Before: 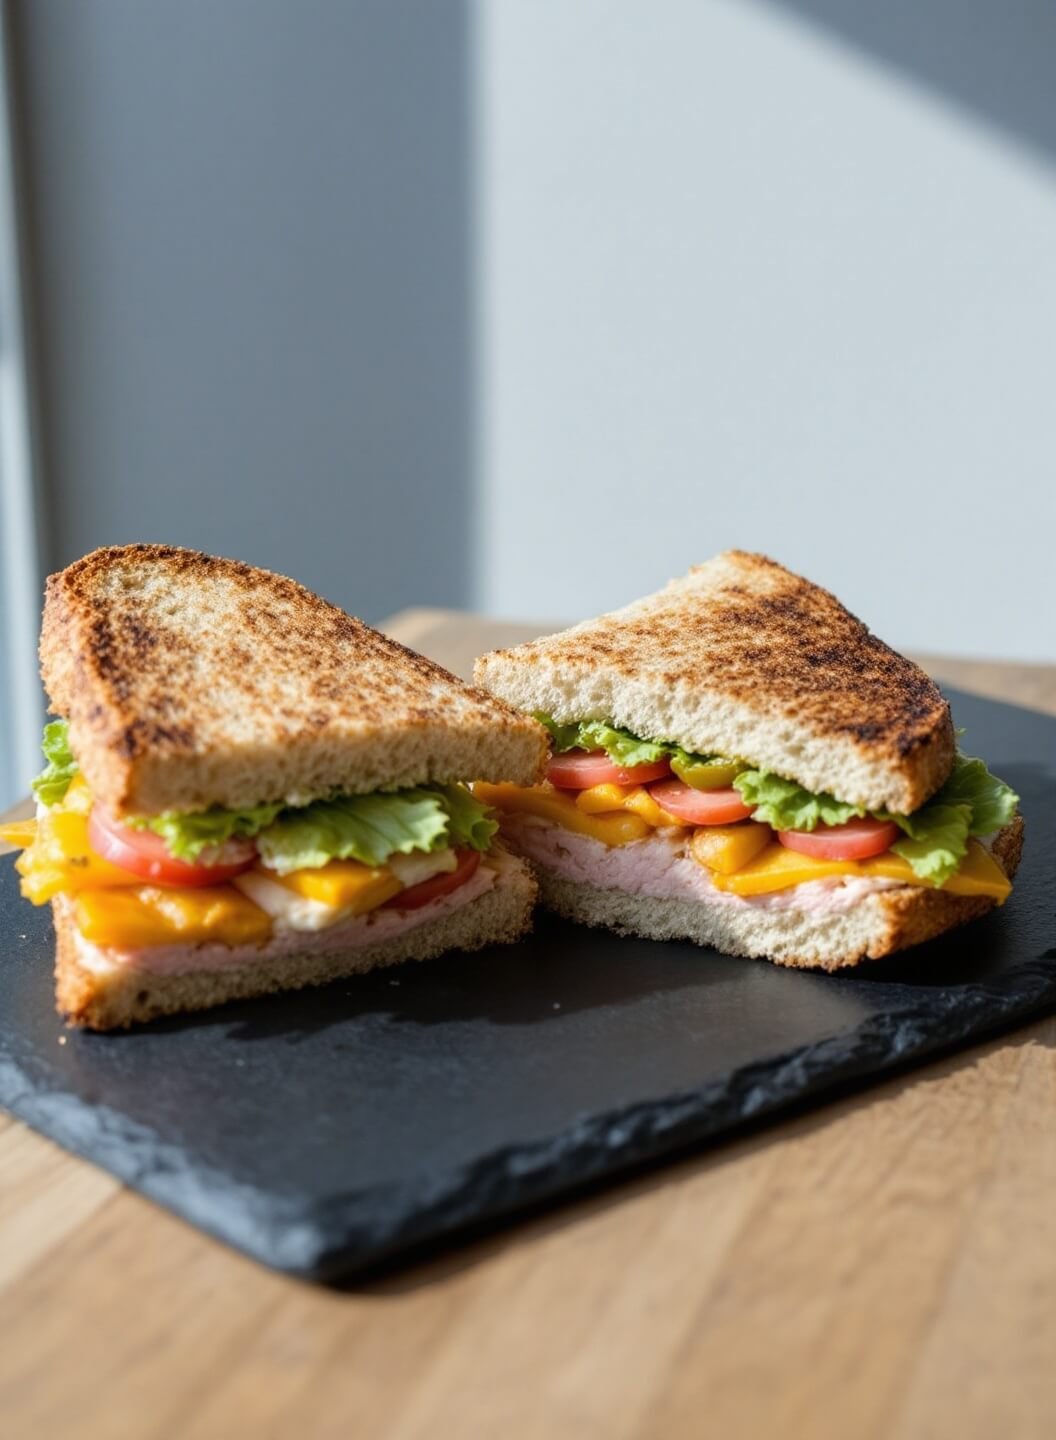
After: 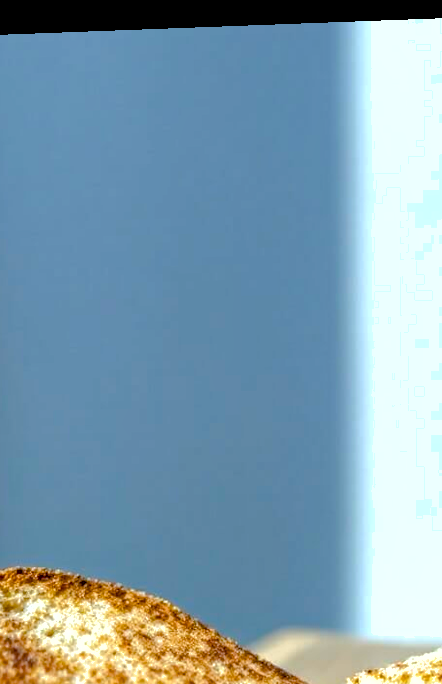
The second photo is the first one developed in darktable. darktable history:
color balance rgb: linear chroma grading › shadows -2.2%, linear chroma grading › highlights -15%, linear chroma grading › global chroma -10%, linear chroma grading › mid-tones -10%, perceptual saturation grading › global saturation 45%, perceptual saturation grading › highlights -50%, perceptual saturation grading › shadows 30%, perceptual brilliance grading › global brilliance 18%, global vibrance 45%
crop and rotate: left 10.817%, top 0.062%, right 47.194%, bottom 53.626%
white balance: red 0.925, blue 1.046
shadows and highlights: on, module defaults
rotate and perspective: lens shift (horizontal) -0.055, automatic cropping off
haze removal: adaptive false
